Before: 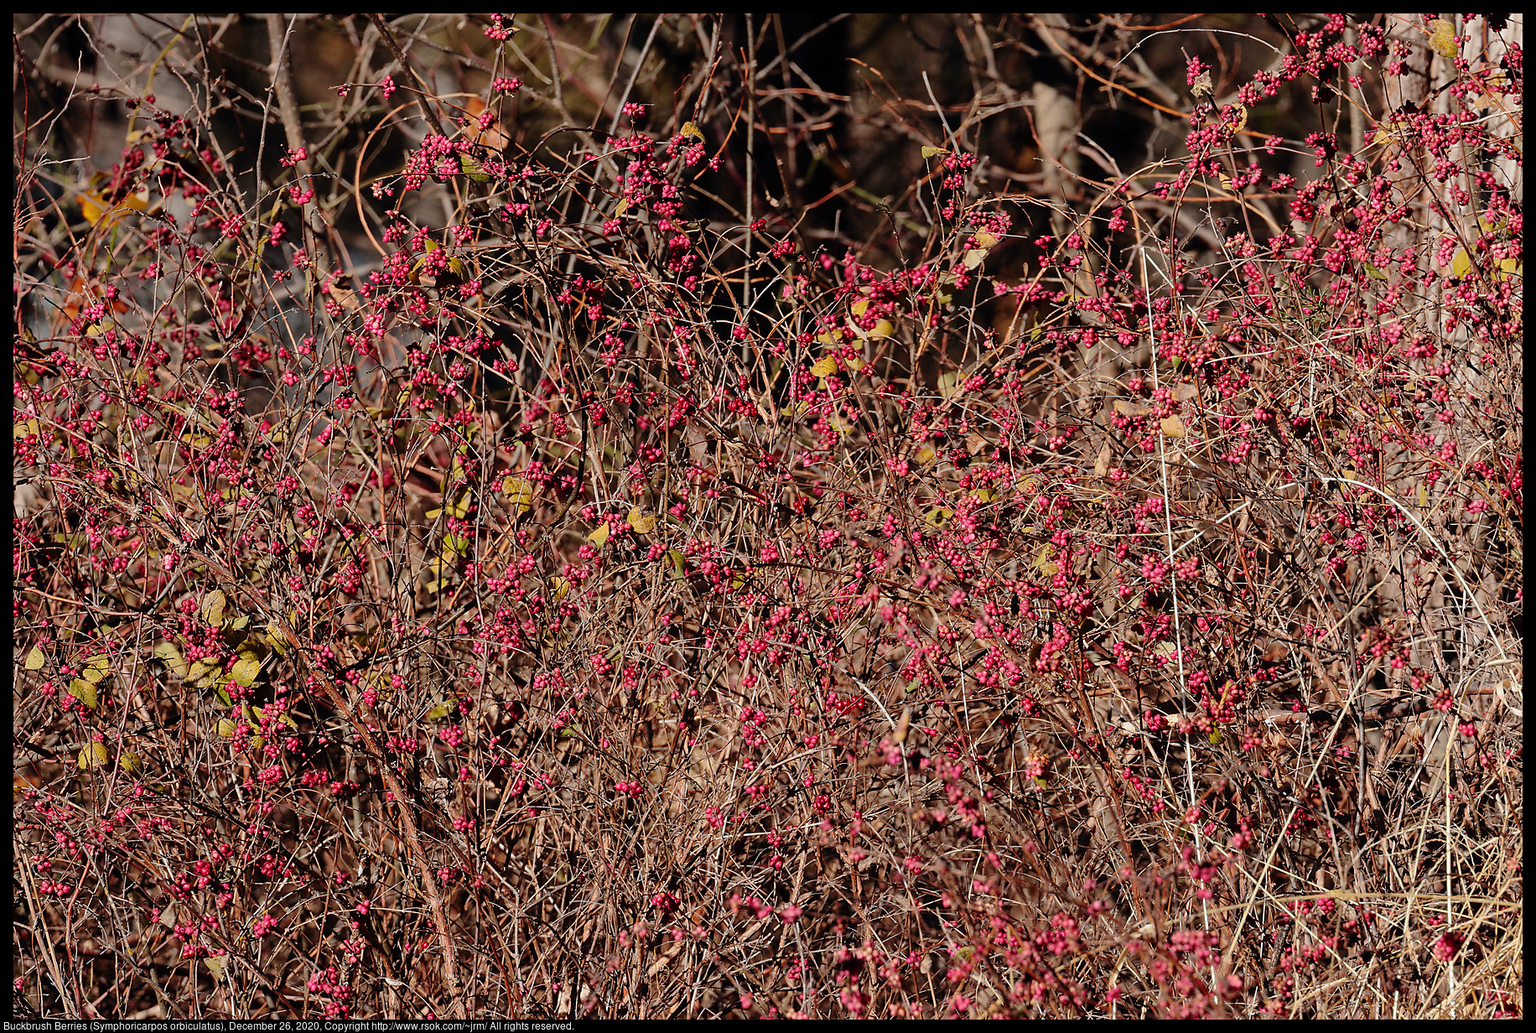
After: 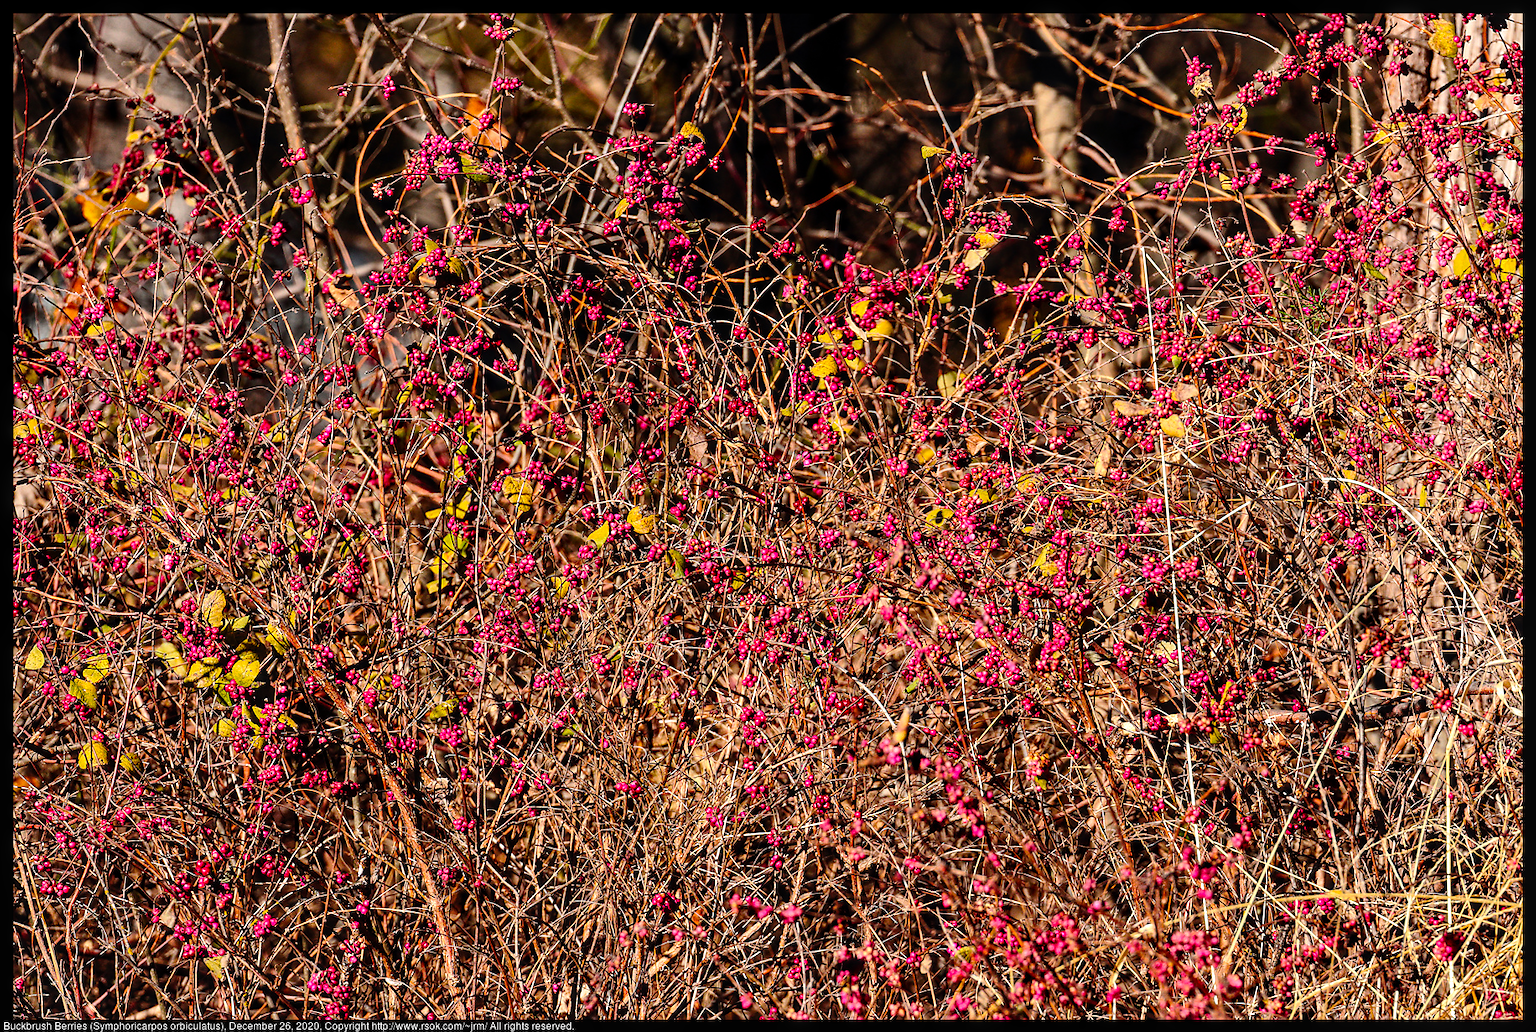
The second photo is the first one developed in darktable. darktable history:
local contrast: detail 130%
tone equalizer: -8 EV -0.75 EV, -7 EV -0.7 EV, -6 EV -0.6 EV, -5 EV -0.4 EV, -3 EV 0.4 EV, -2 EV 0.6 EV, -1 EV 0.7 EV, +0 EV 0.75 EV, edges refinement/feathering 500, mask exposure compensation -1.57 EV, preserve details no
contrast brightness saturation: contrast 0.1, brightness 0.03, saturation 0.09
color balance rgb: perceptual saturation grading › global saturation 30%, global vibrance 20%
